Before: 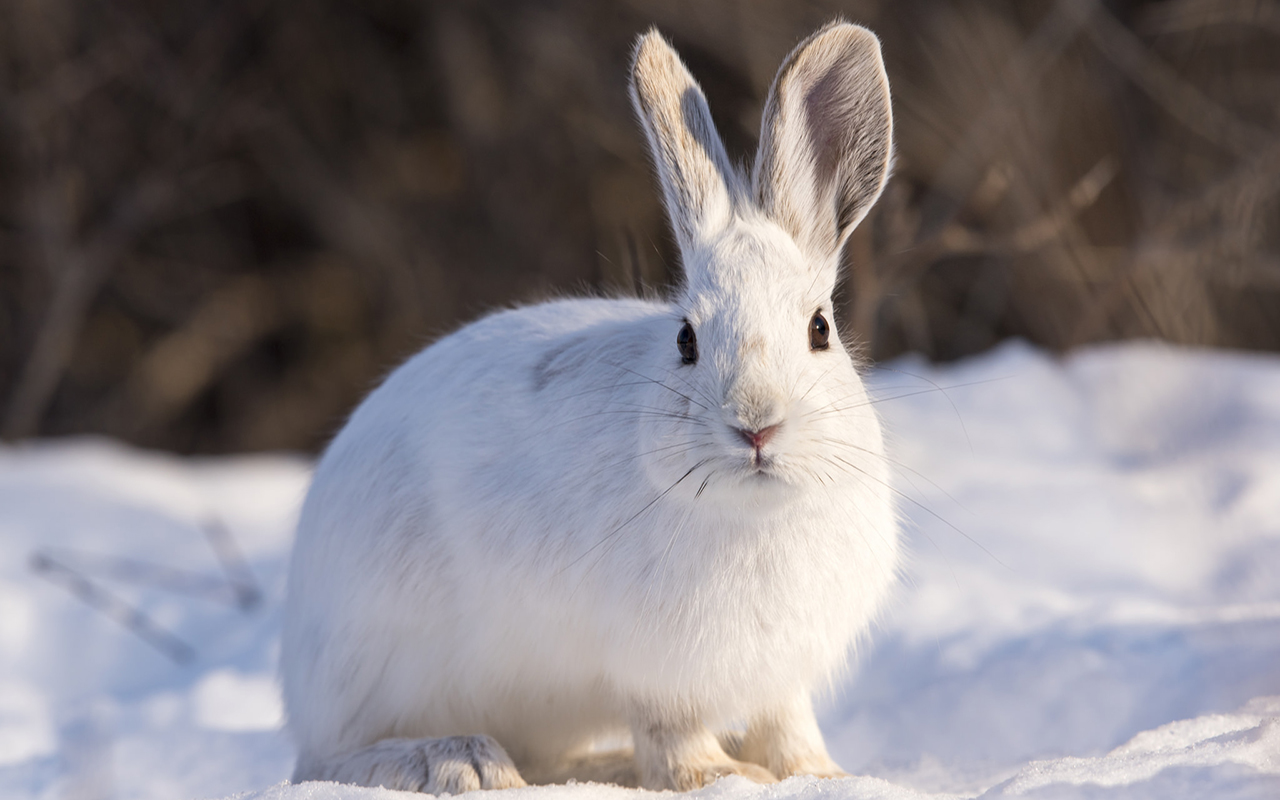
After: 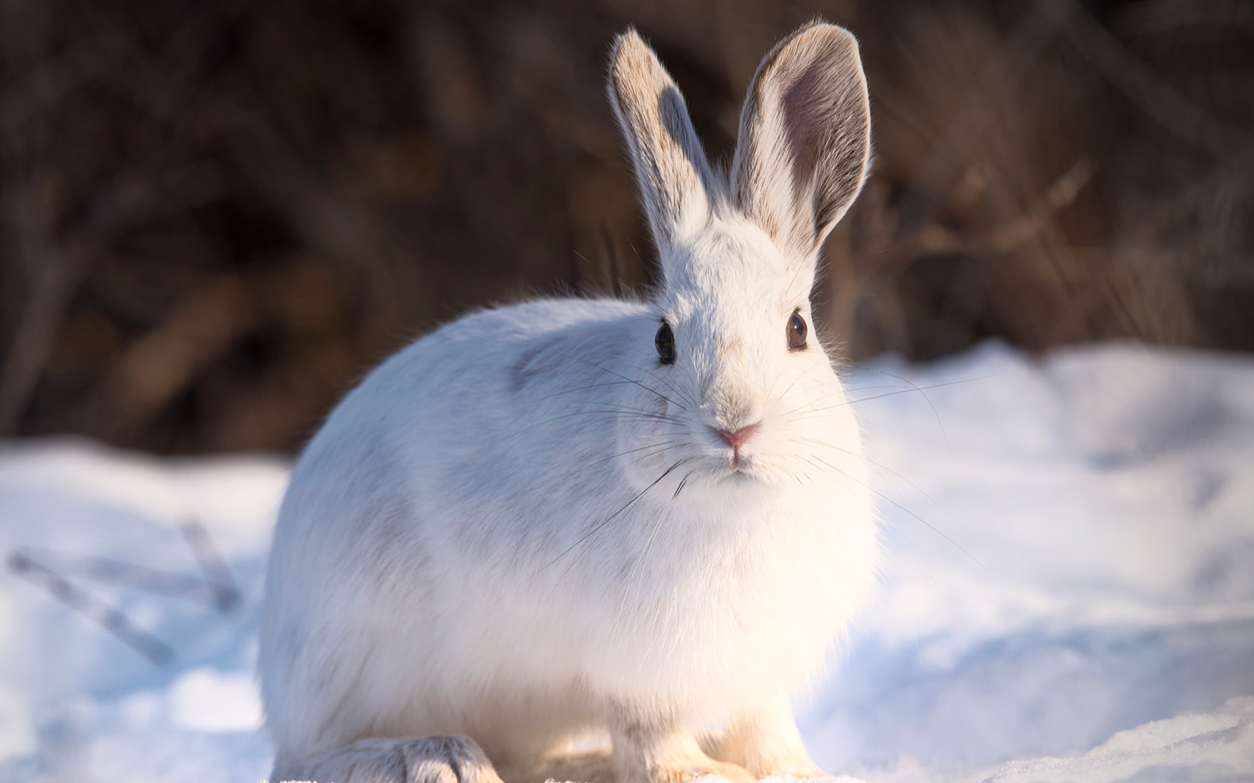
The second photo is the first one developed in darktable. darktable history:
crop: left 1.743%, right 0.268%, bottom 2.011%
graduated density: on, module defaults
vignetting: center (-0.15, 0.013)
base curve: curves: ch0 [(0, 0) (0.257, 0.25) (0.482, 0.586) (0.757, 0.871) (1, 1)]
bloom: size 15%, threshold 97%, strength 7%
